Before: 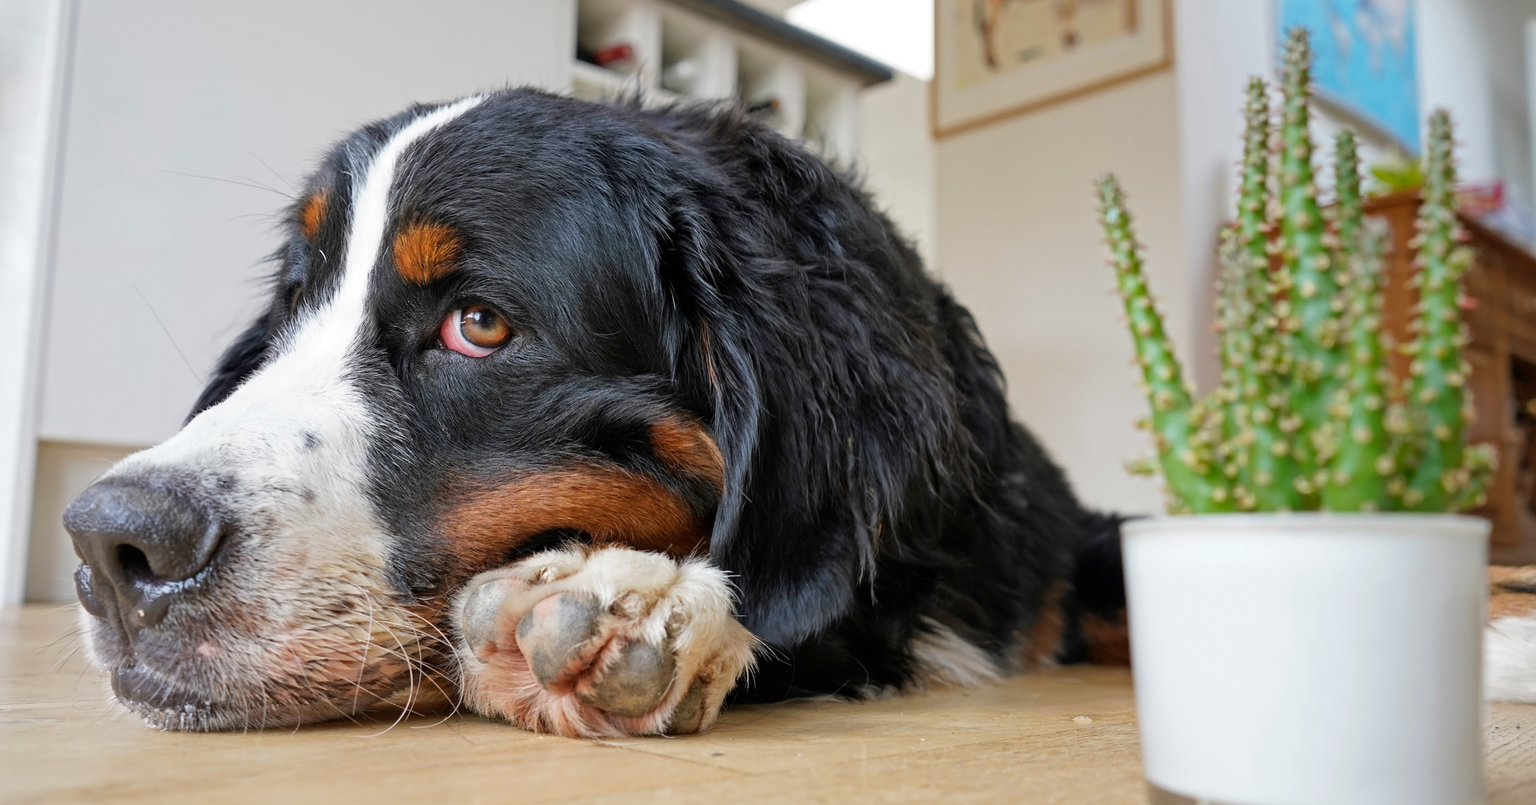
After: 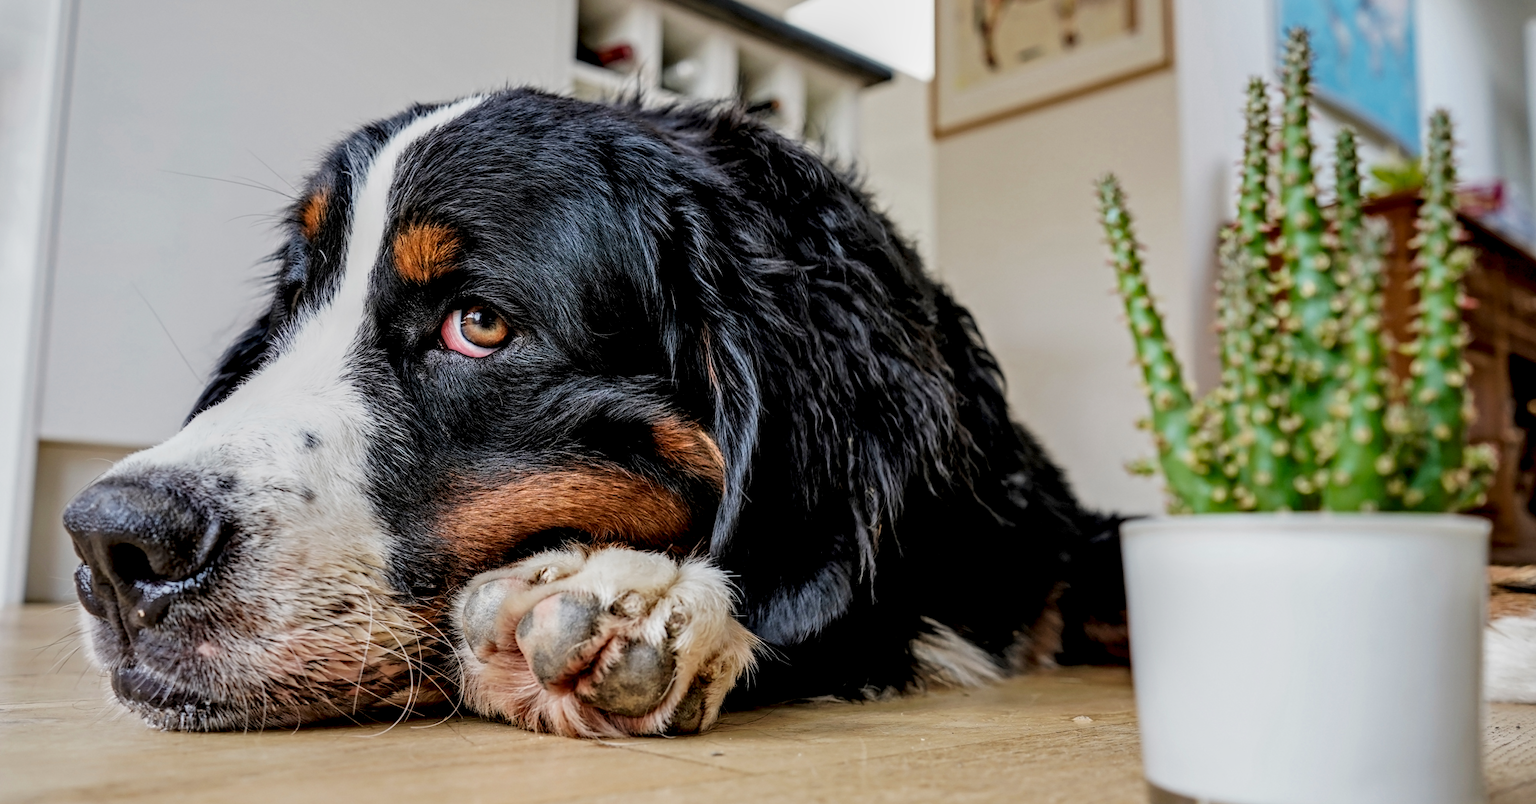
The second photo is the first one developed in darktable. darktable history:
velvia: strength 15%
local contrast: highlights 19%, detail 186%
filmic rgb: black relative exposure -7.65 EV, white relative exposure 4.56 EV, hardness 3.61
